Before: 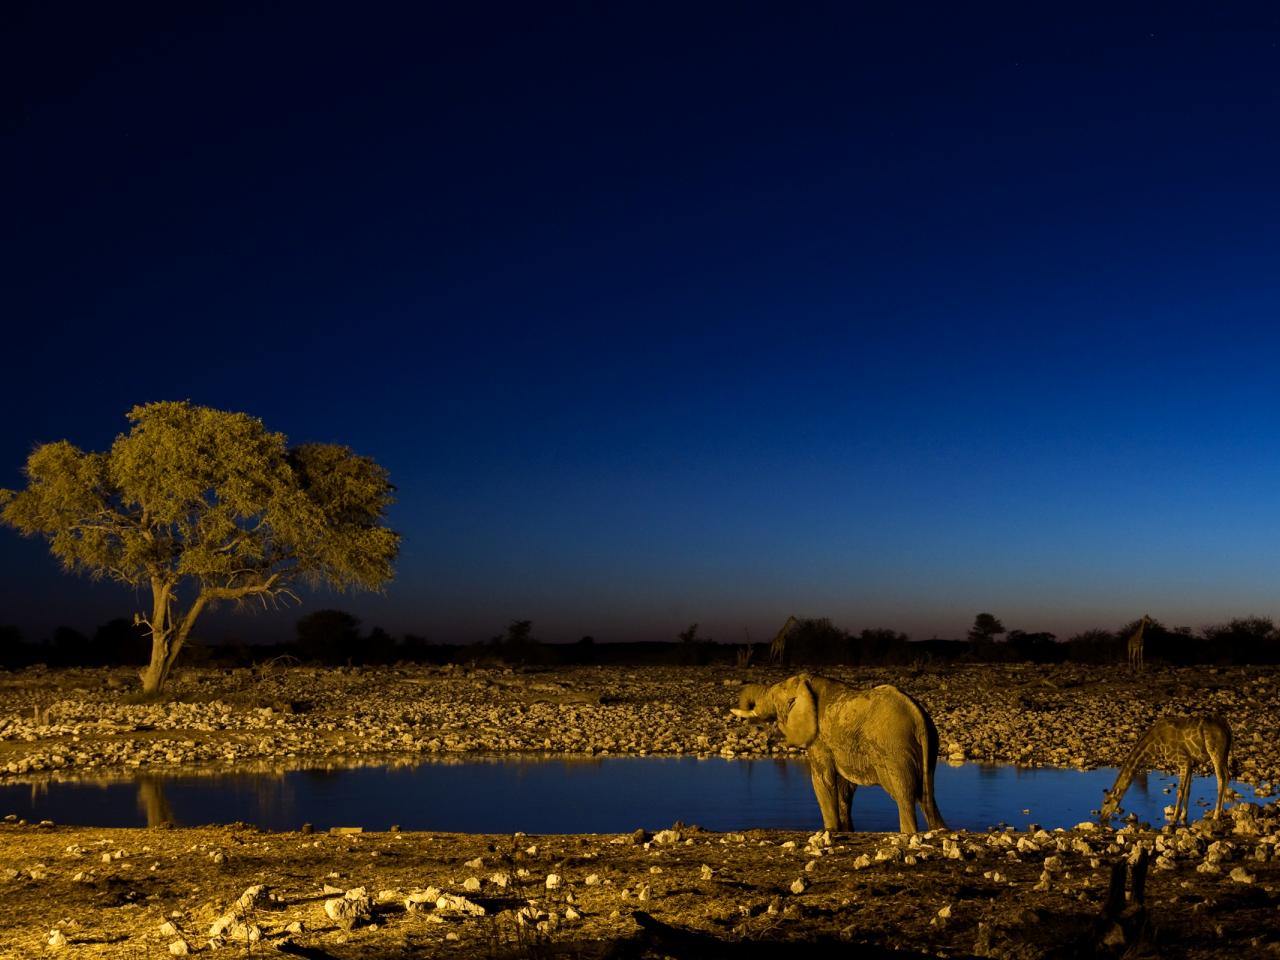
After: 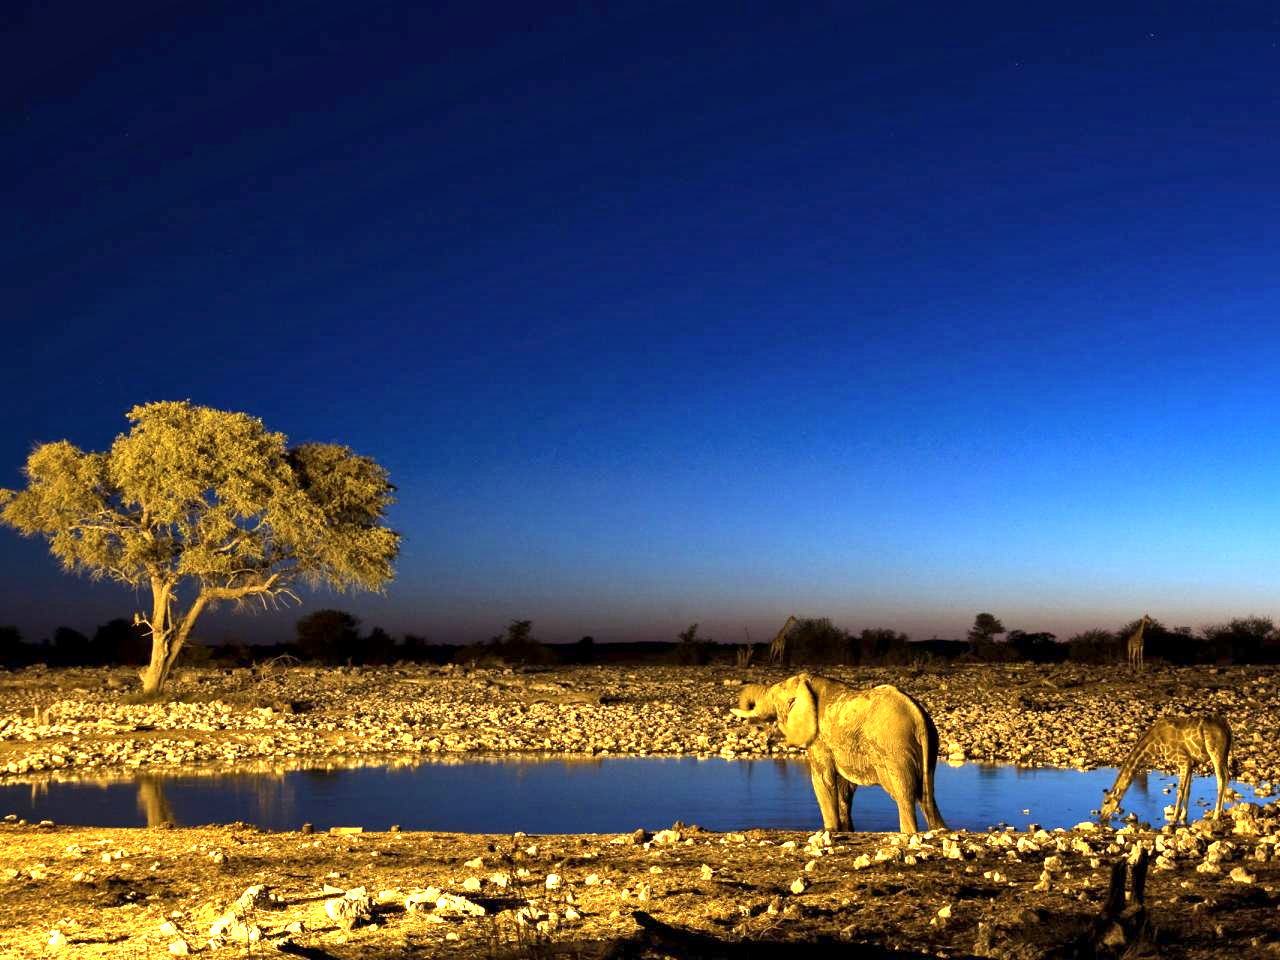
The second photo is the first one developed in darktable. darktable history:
contrast brightness saturation: saturation -0.05
exposure: black level correction 0, exposure 1.9 EV, compensate highlight preservation false
local contrast: mode bilateral grid, contrast 20, coarseness 50, detail 130%, midtone range 0.2
